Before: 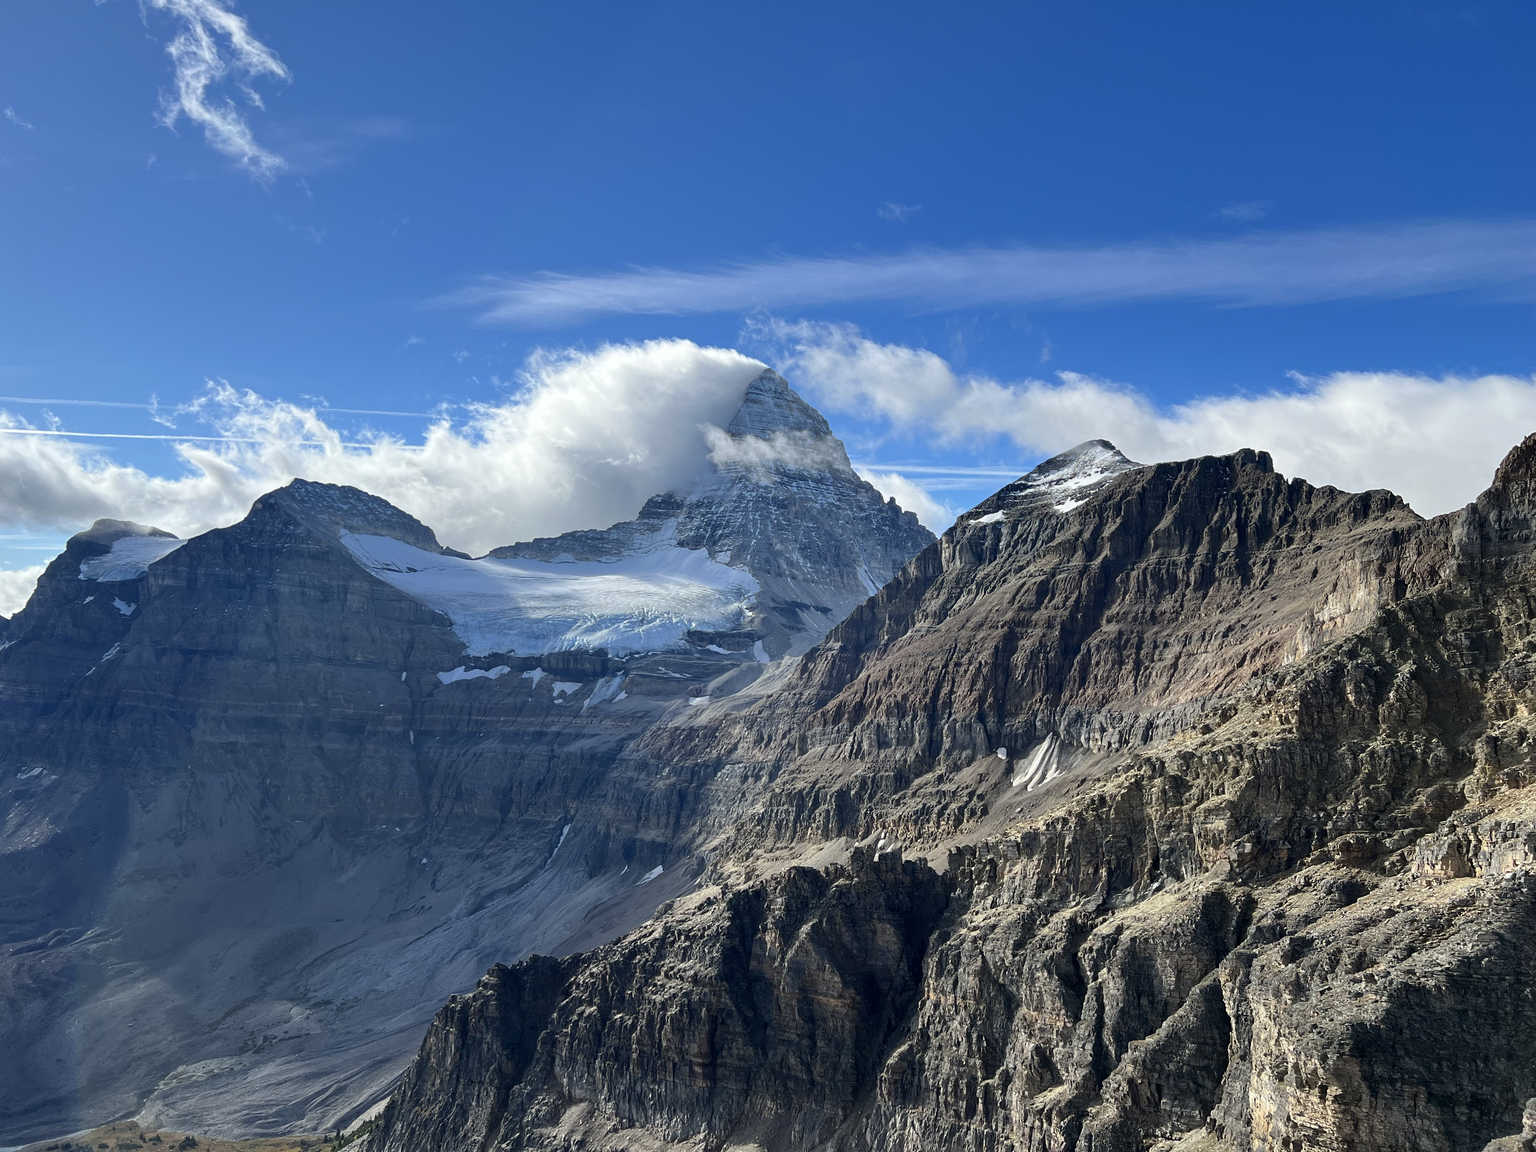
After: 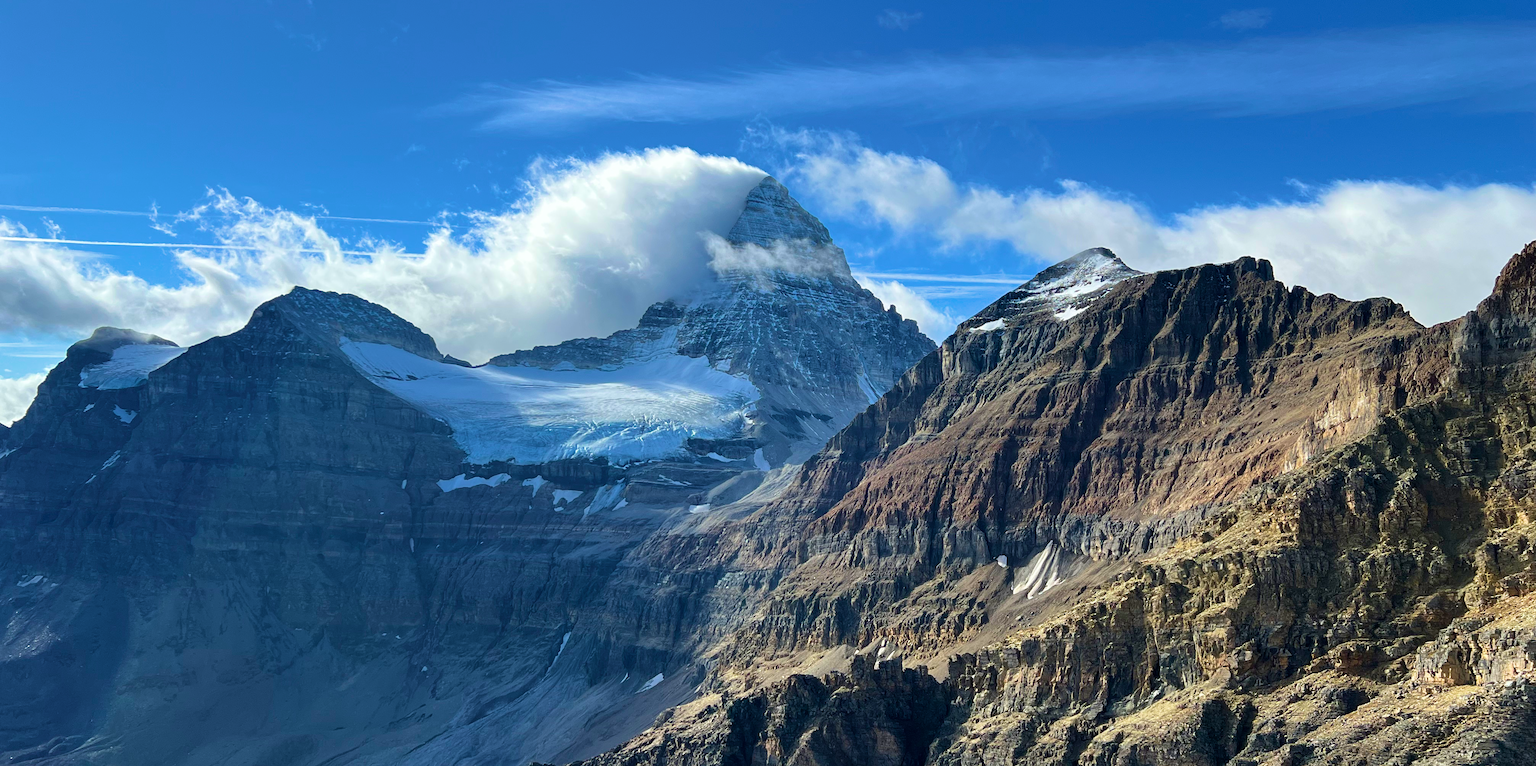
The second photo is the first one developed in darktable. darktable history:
crop: top 16.727%, bottom 16.727%
velvia: strength 67.07%, mid-tones bias 0.972
